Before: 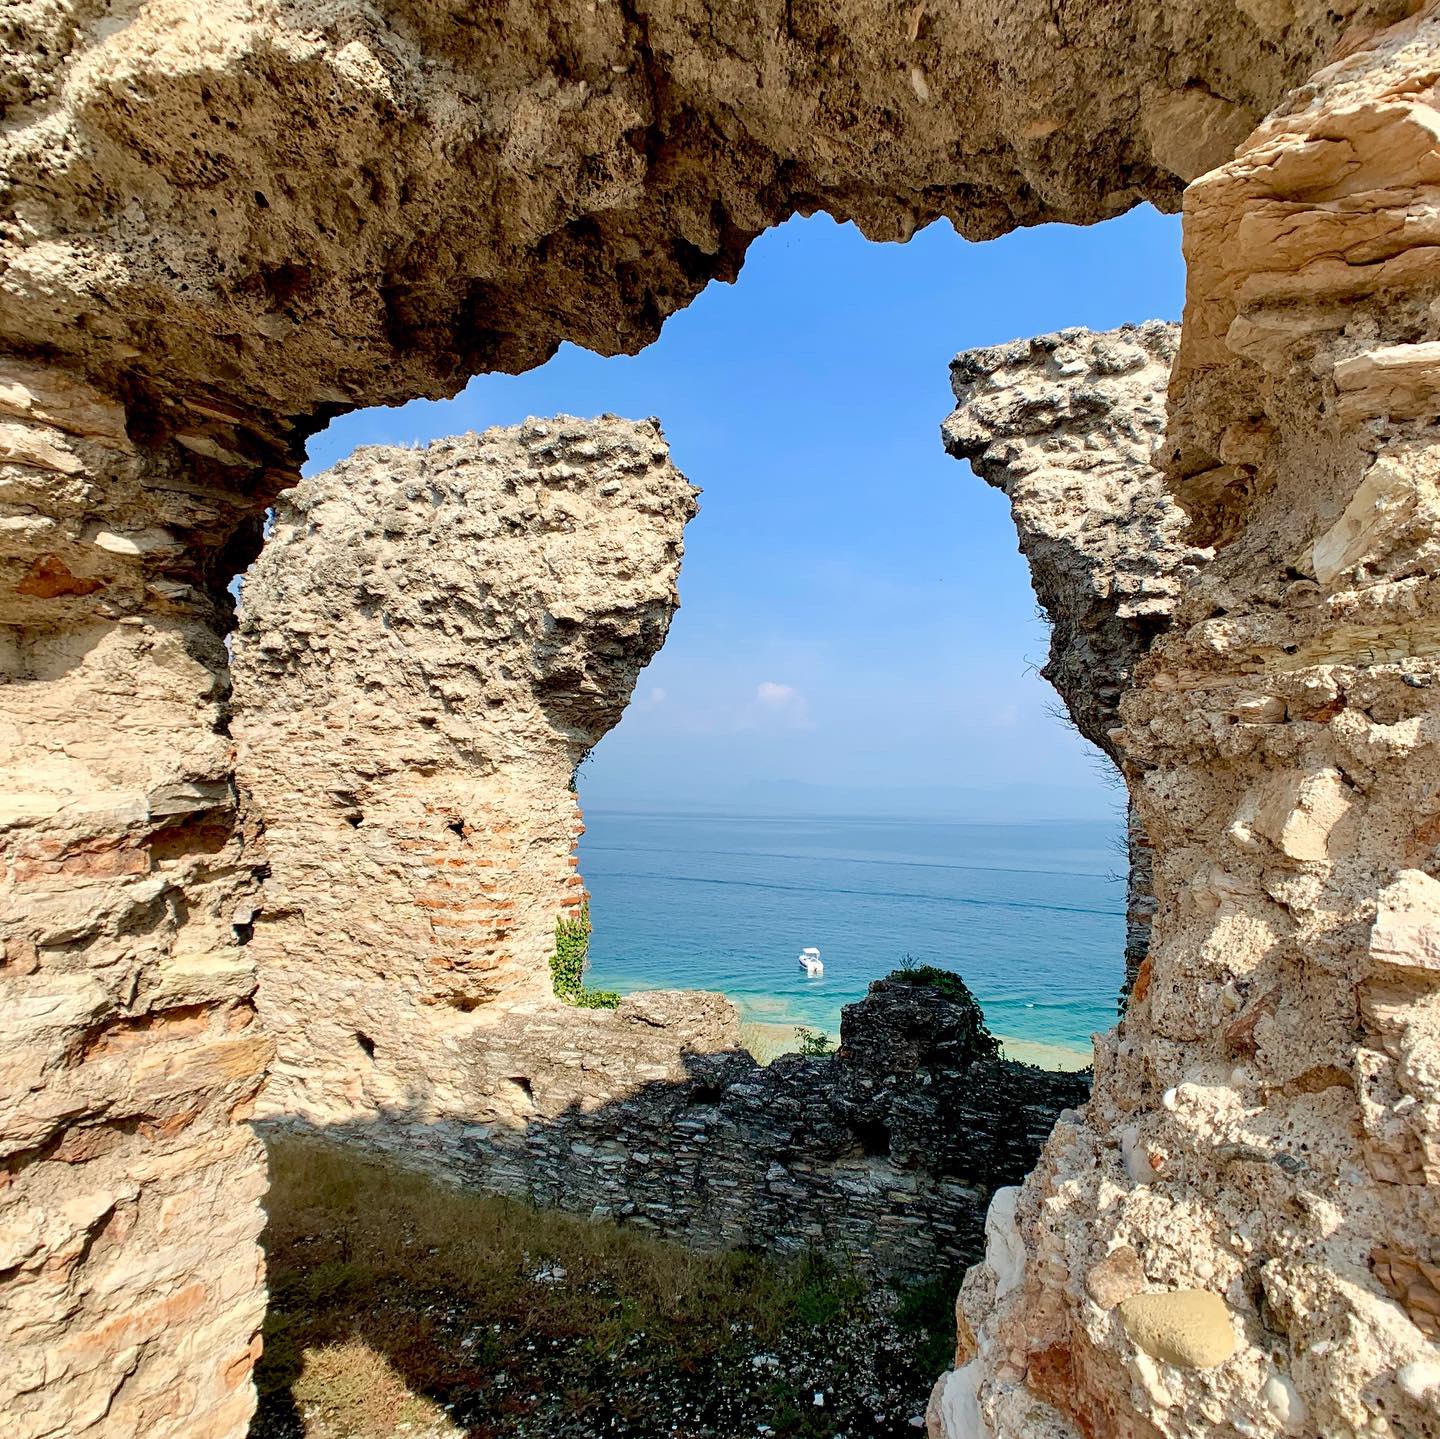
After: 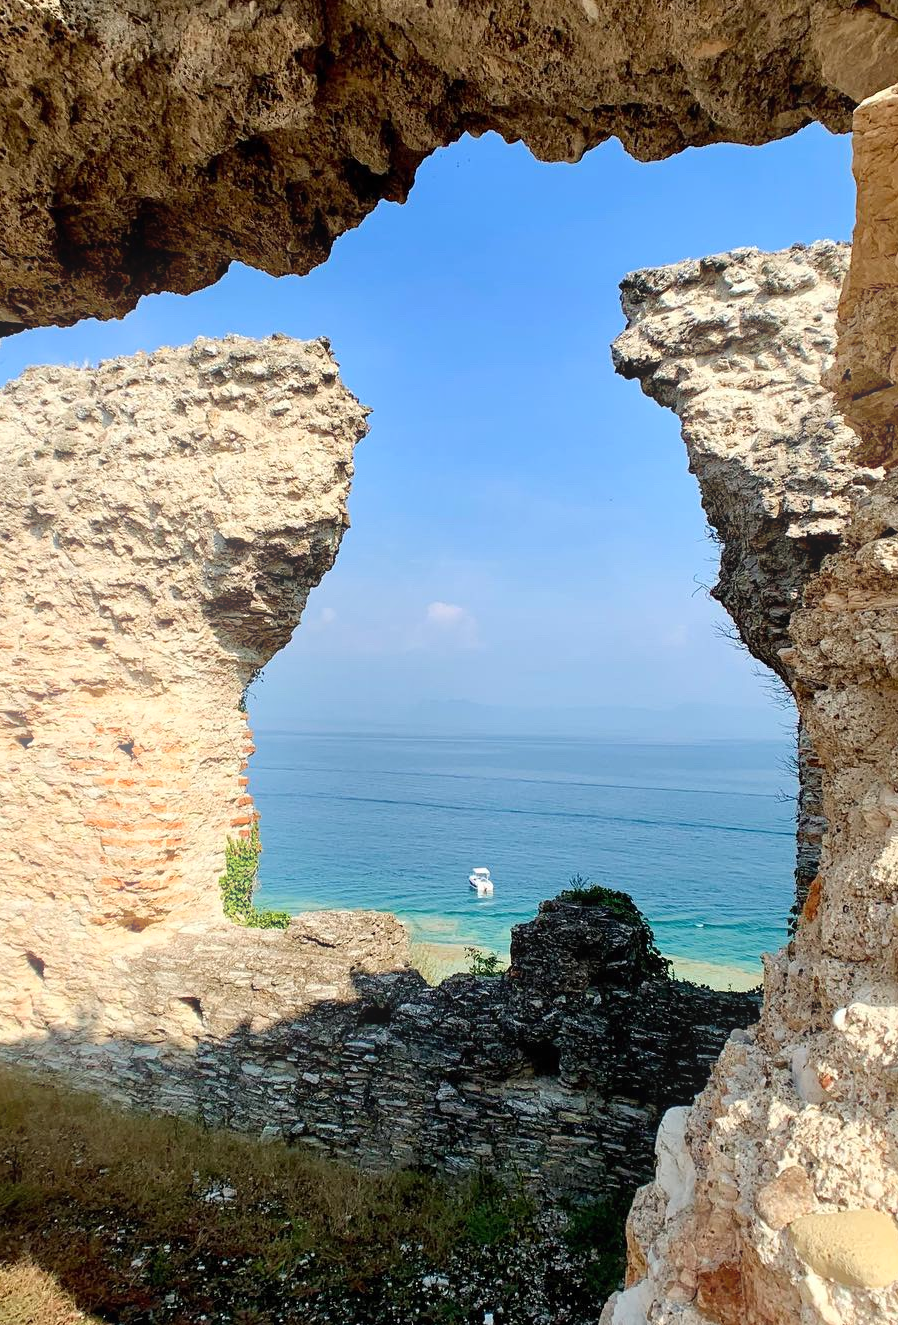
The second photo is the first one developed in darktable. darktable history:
bloom: size 16%, threshold 98%, strength 20%
crop and rotate: left 22.918%, top 5.629%, right 14.711%, bottom 2.247%
